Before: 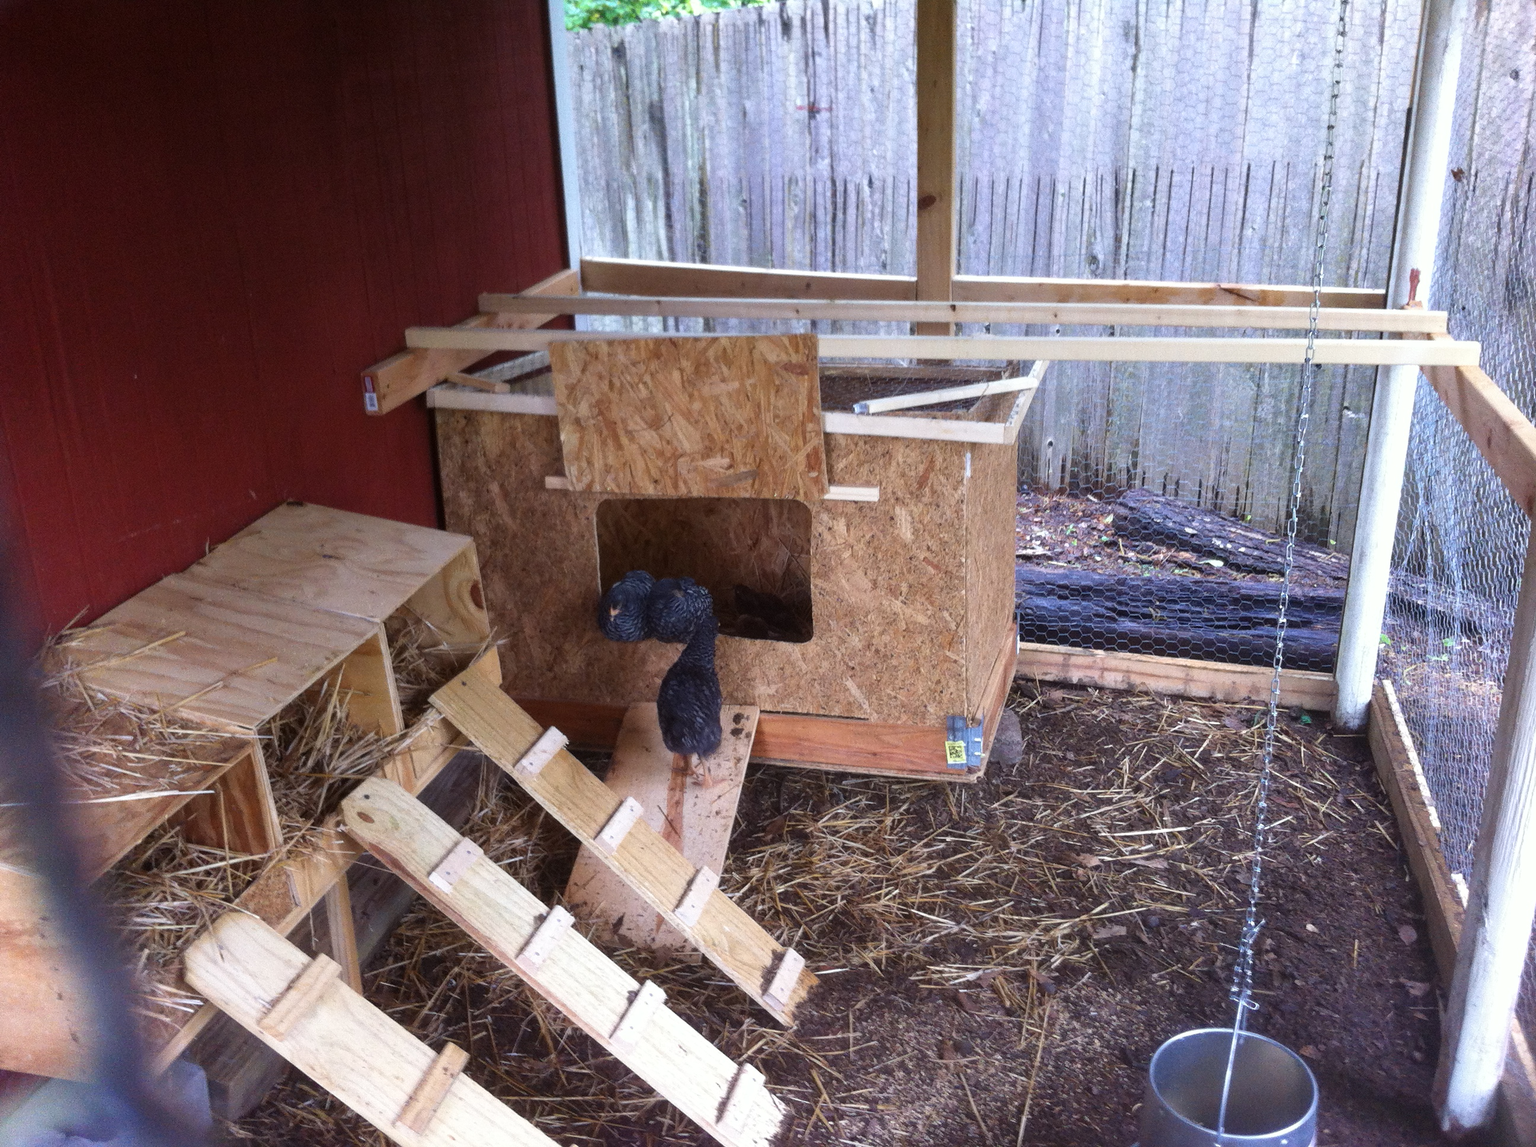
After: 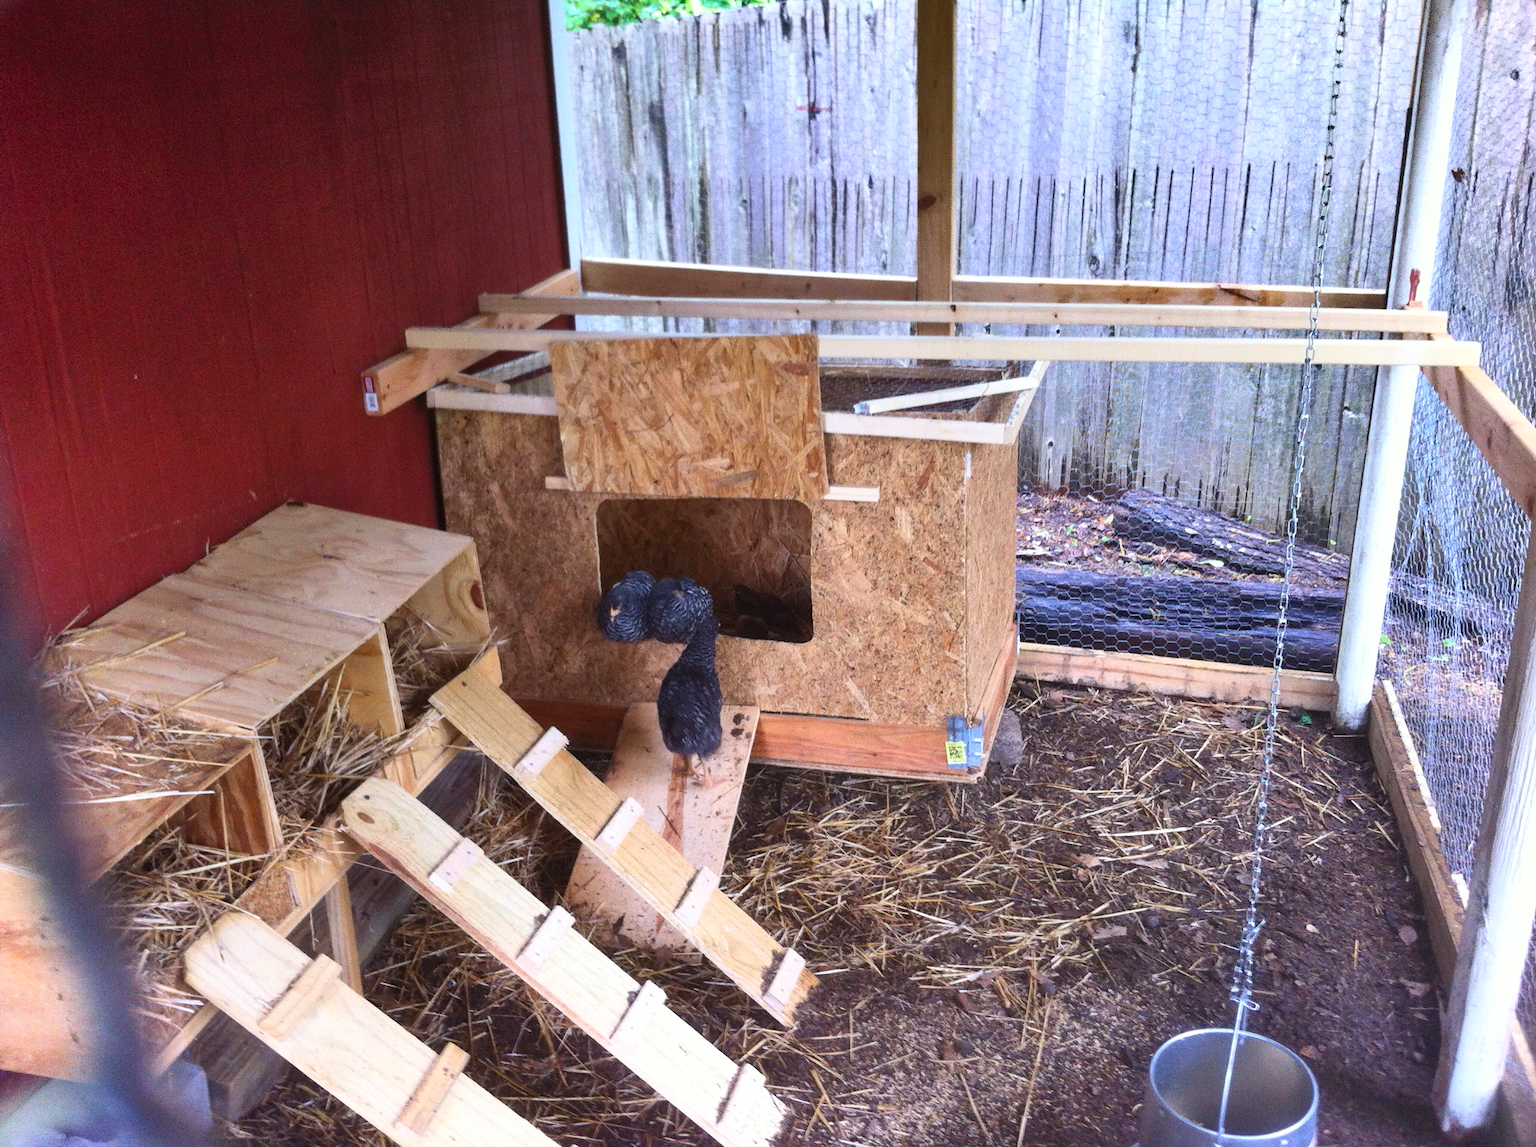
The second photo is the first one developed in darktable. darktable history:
contrast brightness saturation: contrast 0.2, brightness 0.16, saturation 0.22
shadows and highlights: soften with gaussian
